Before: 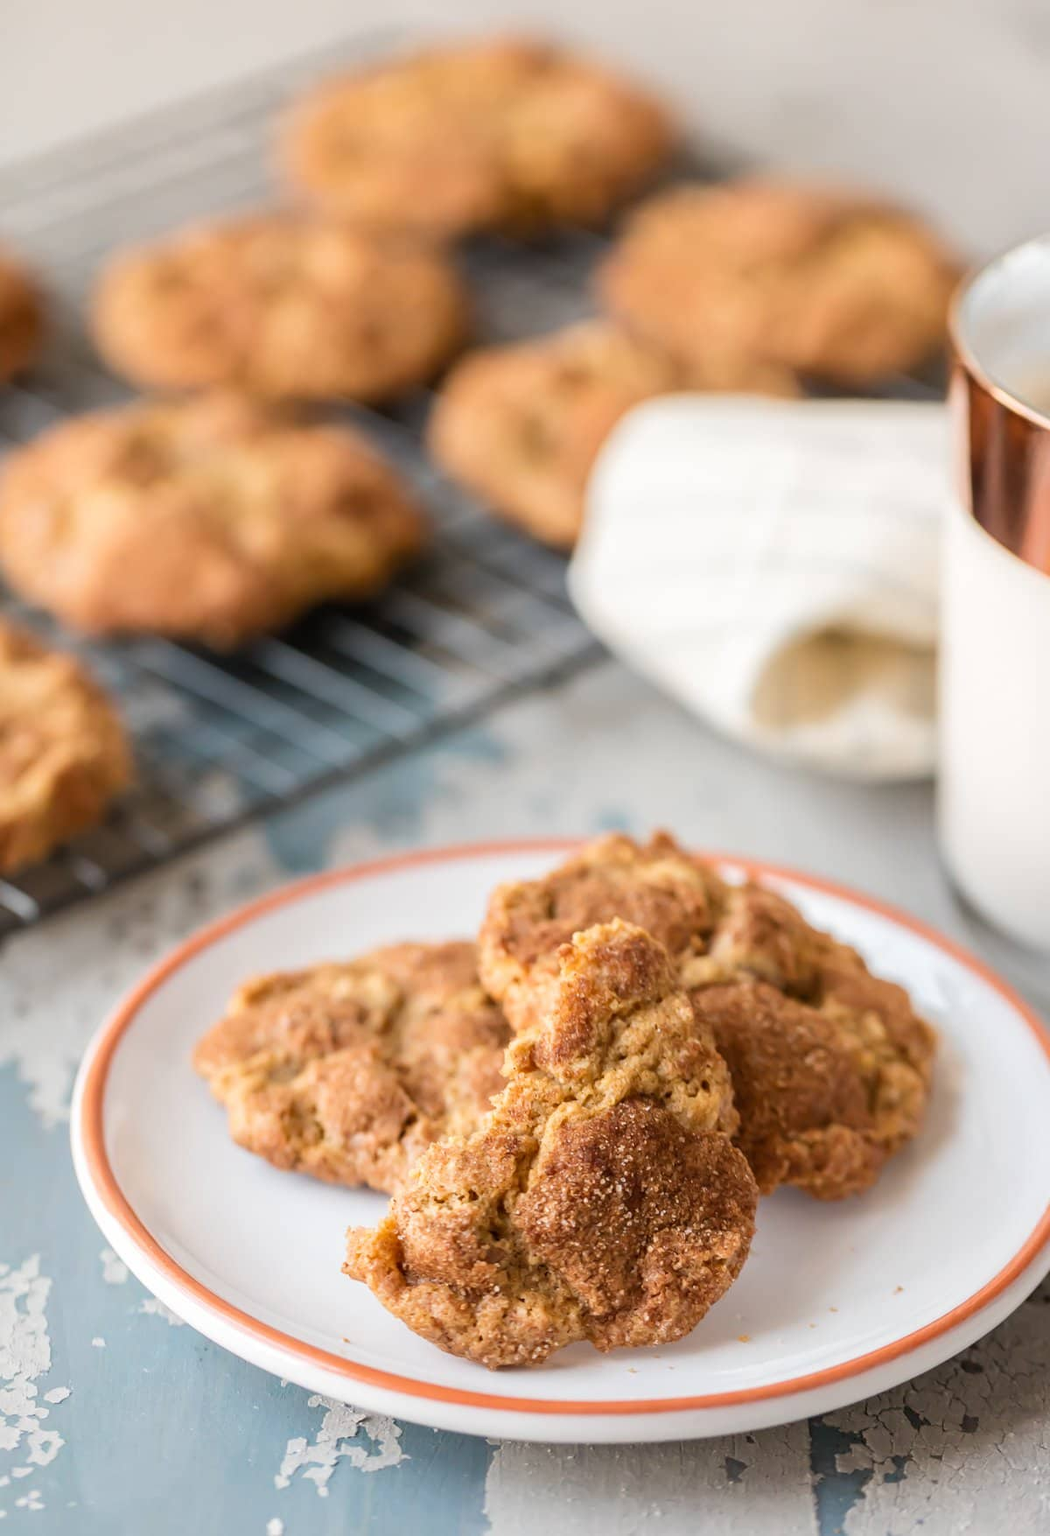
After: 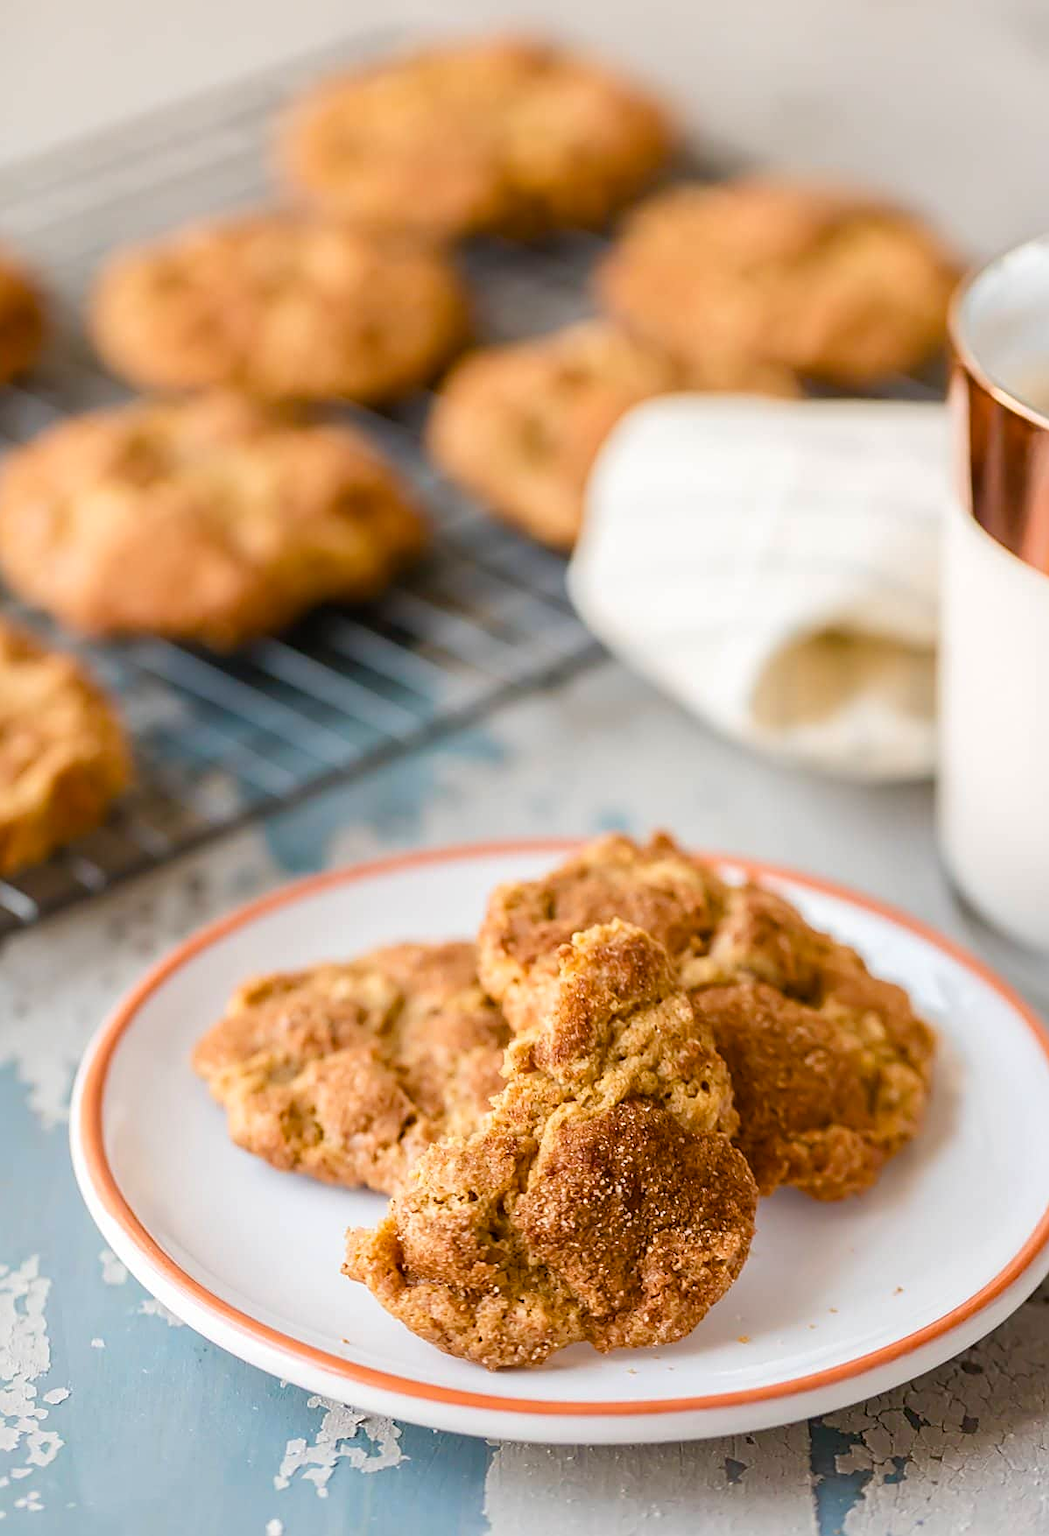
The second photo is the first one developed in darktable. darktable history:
color balance rgb: perceptual saturation grading › global saturation 0.322%, perceptual saturation grading › highlights -15.991%, perceptual saturation grading › shadows 24.861%, global vibrance 42.208%
sharpen: on, module defaults
crop and rotate: left 0.163%, bottom 0.007%
